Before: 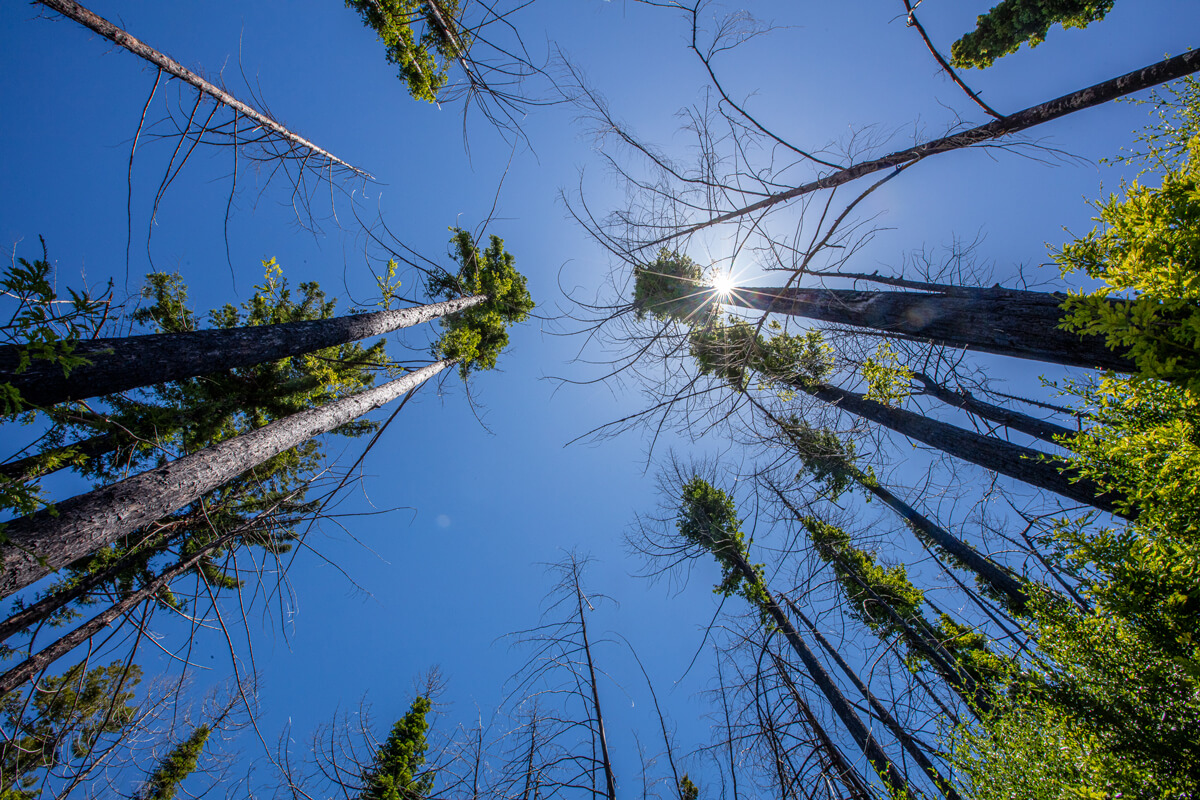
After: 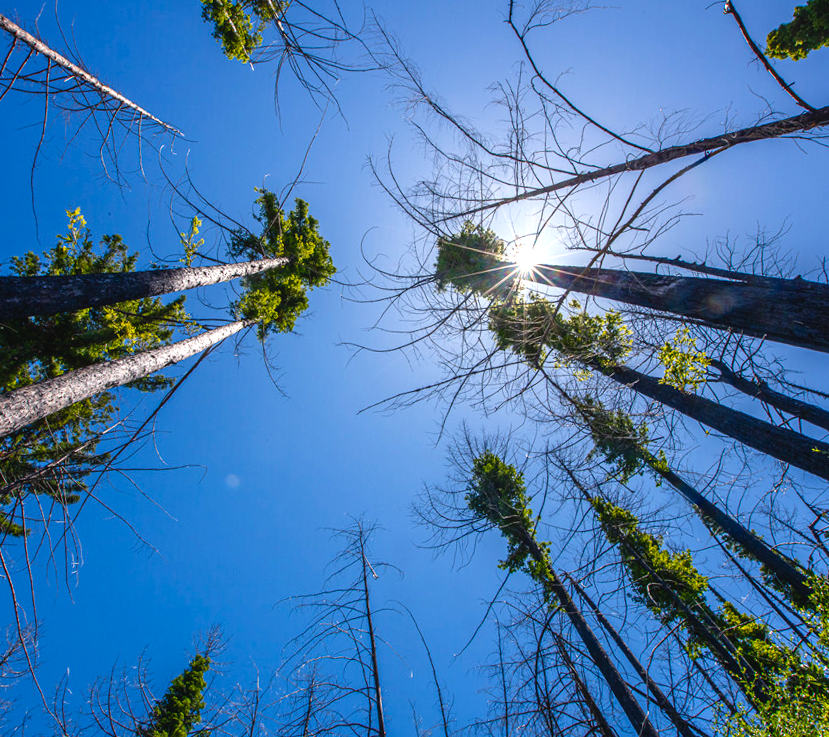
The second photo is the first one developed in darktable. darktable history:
crop and rotate: angle -3.27°, left 14.277%, top 0.028%, right 10.766%, bottom 0.028%
color balance rgb: shadows lift › chroma 1%, shadows lift › hue 217.2°, power › hue 310.8°, highlights gain › chroma 1%, highlights gain › hue 54°, global offset › luminance 0.5%, global offset › hue 171.6°, perceptual saturation grading › global saturation 14.09%, perceptual saturation grading › highlights -25%, perceptual saturation grading › shadows 30%, perceptual brilliance grading › highlights 13.42%, perceptual brilliance grading › mid-tones 8.05%, perceptual brilliance grading › shadows -17.45%, global vibrance 25%
